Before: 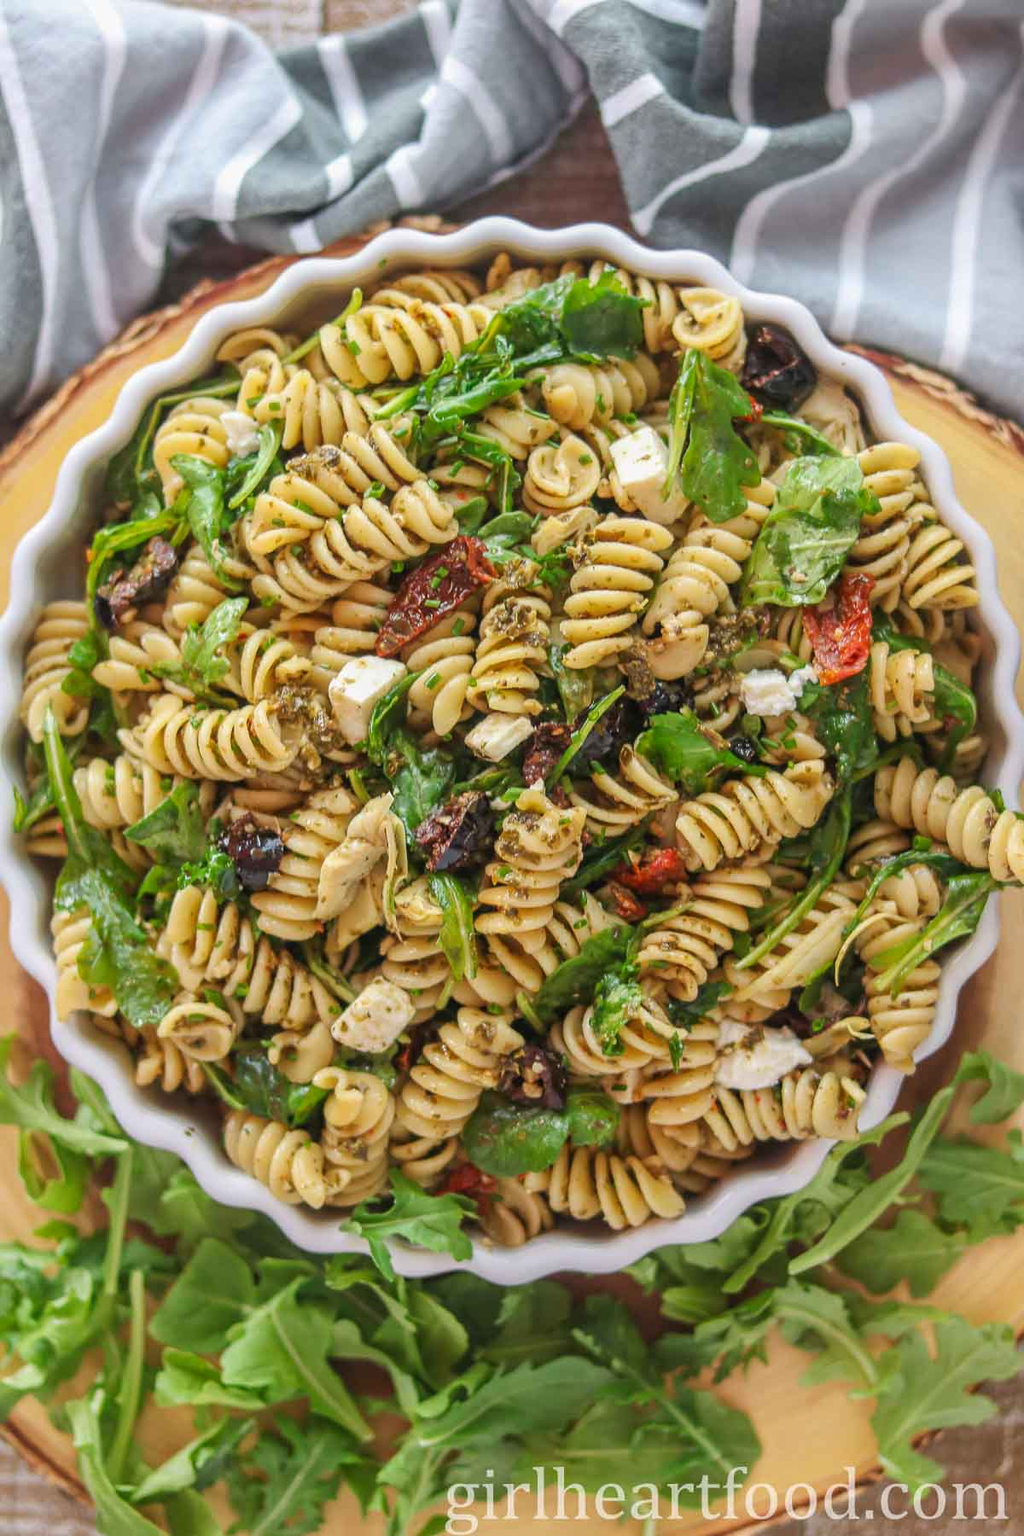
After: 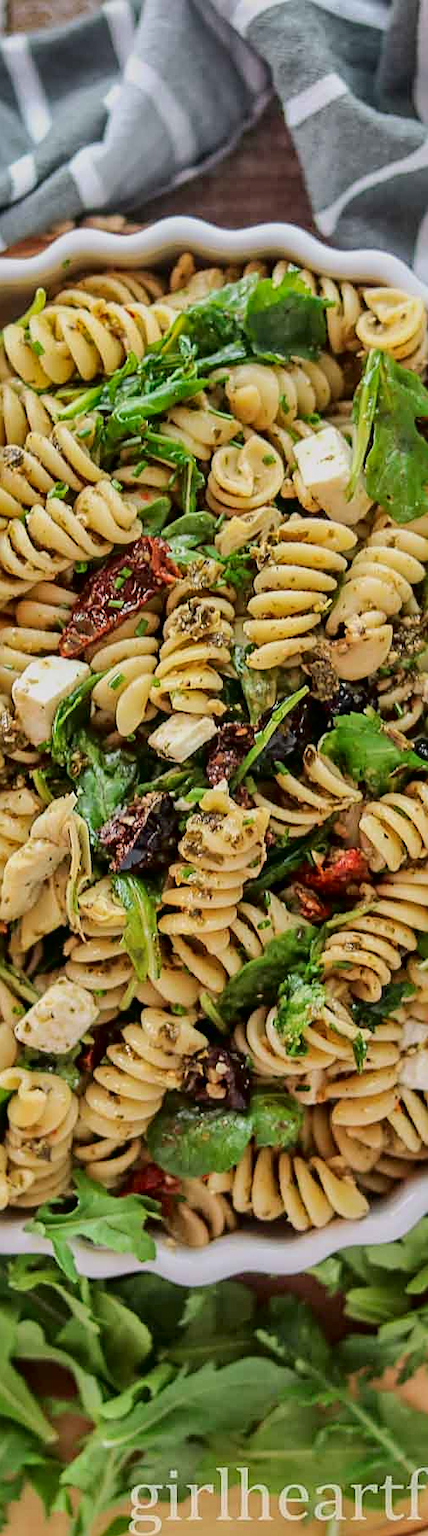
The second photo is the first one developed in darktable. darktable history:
tone curve: curves: ch0 [(0, 0) (0.003, 0) (0.011, 0.001) (0.025, 0.003) (0.044, 0.005) (0.069, 0.012) (0.1, 0.023) (0.136, 0.039) (0.177, 0.088) (0.224, 0.15) (0.277, 0.24) (0.335, 0.337) (0.399, 0.437) (0.468, 0.535) (0.543, 0.629) (0.623, 0.71) (0.709, 0.782) (0.801, 0.856) (0.898, 0.94) (1, 1)], color space Lab, independent channels, preserve colors none
shadows and highlights: shadows 81.75, white point adjustment -9.11, highlights -61.39, soften with gaussian
crop: left 30.961%, right 27.126%
sharpen: on, module defaults
